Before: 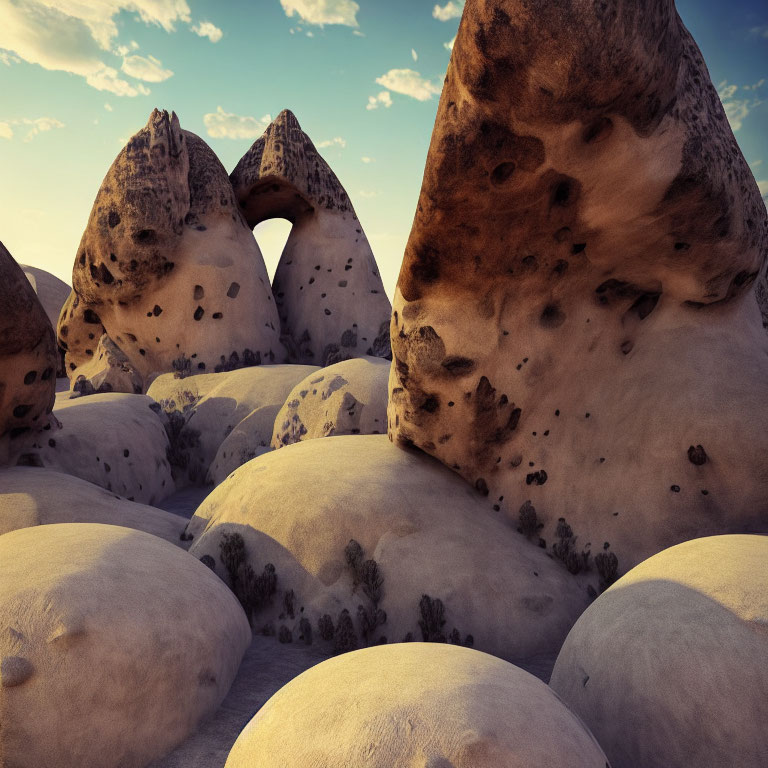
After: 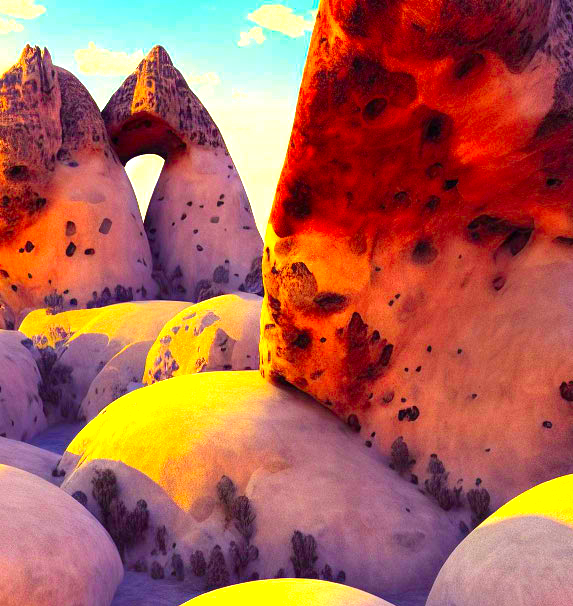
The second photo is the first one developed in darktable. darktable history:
color correction: highlights a* 1.68, highlights b* -1.65, saturation 2.54
crop: left 16.677%, top 8.44%, right 8.657%, bottom 12.525%
exposure: black level correction 0, exposure 1.2 EV, compensate exposure bias true, compensate highlight preservation false
